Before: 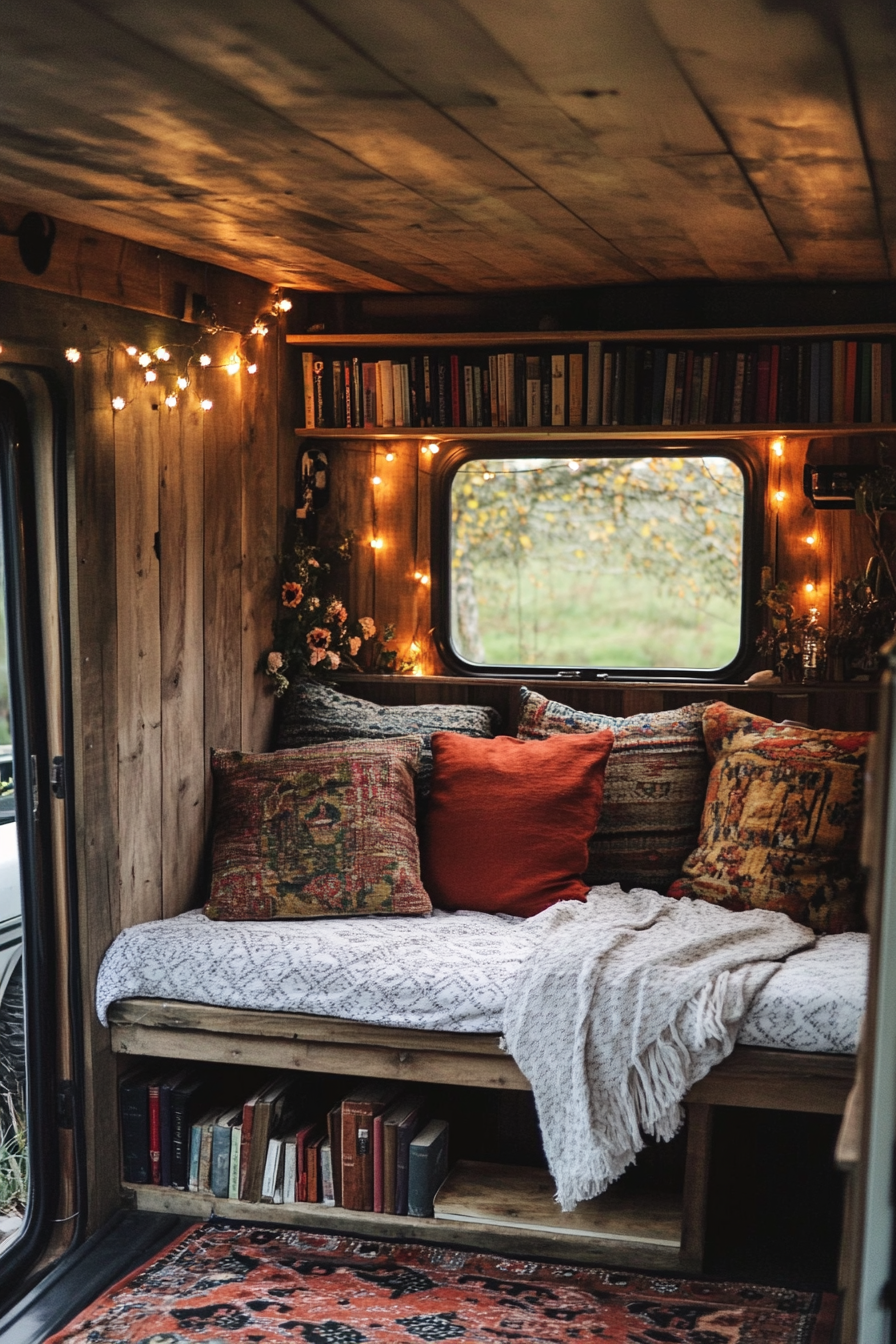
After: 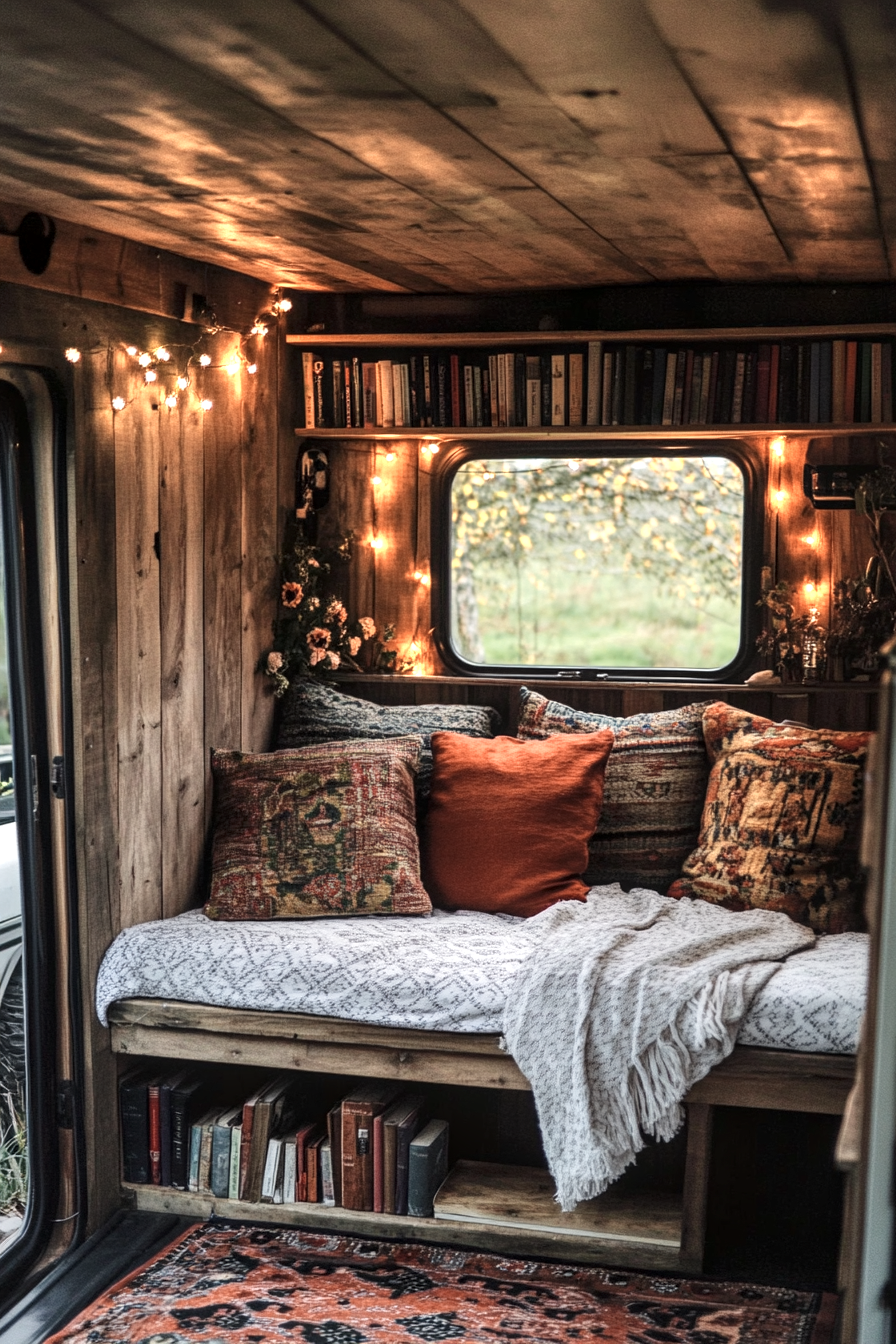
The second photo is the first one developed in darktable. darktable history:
local contrast: highlights 99%, shadows 86%, detail 160%, midtone range 0.2
color zones: curves: ch0 [(0.018, 0.548) (0.224, 0.64) (0.425, 0.447) (0.675, 0.575) (0.732, 0.579)]; ch1 [(0.066, 0.487) (0.25, 0.5) (0.404, 0.43) (0.75, 0.421) (0.956, 0.421)]; ch2 [(0.044, 0.561) (0.215, 0.465) (0.399, 0.544) (0.465, 0.548) (0.614, 0.447) (0.724, 0.43) (0.882, 0.623) (0.956, 0.632)]
